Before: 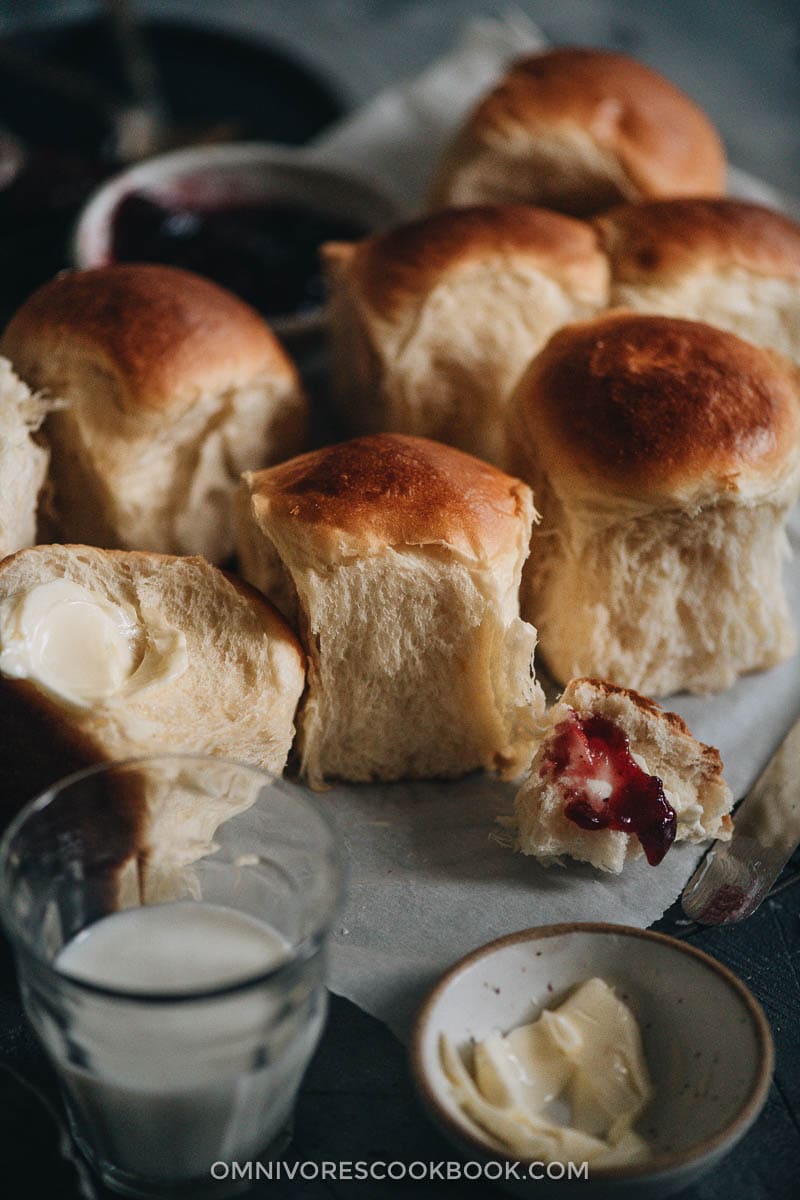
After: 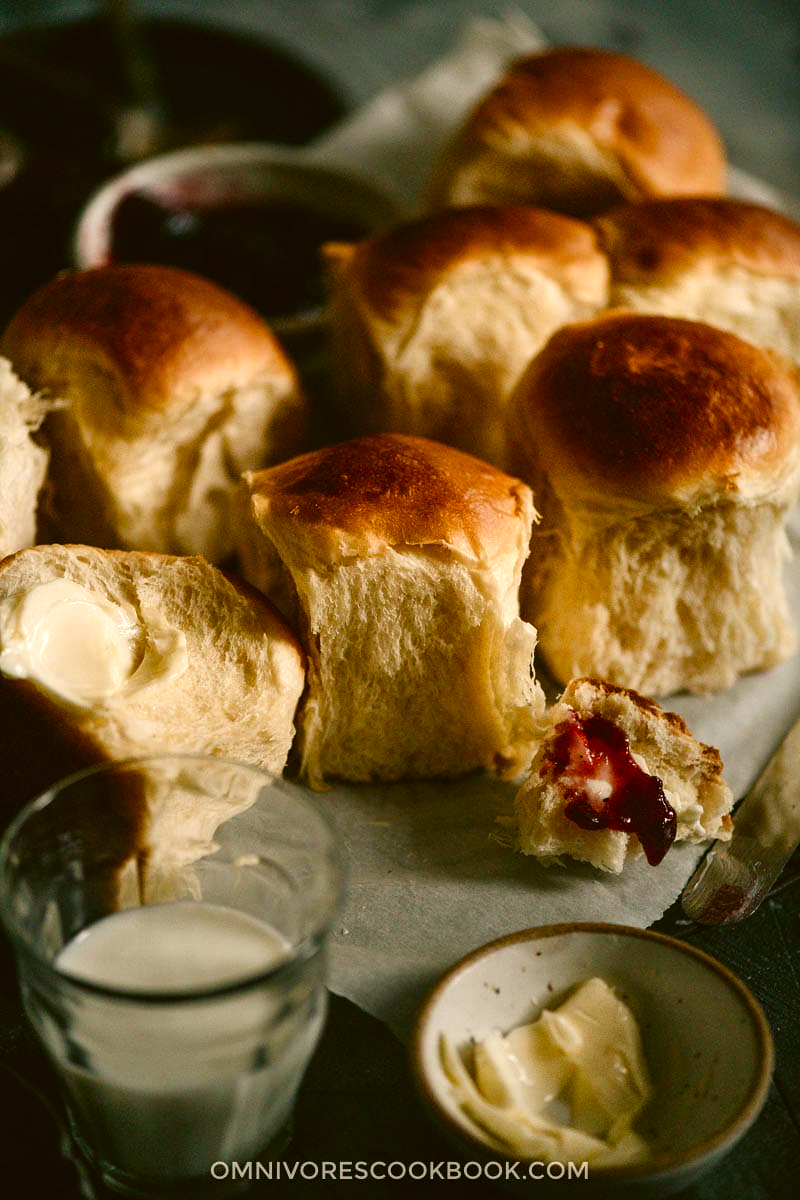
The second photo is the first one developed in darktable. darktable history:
color correction: highlights a* -1.43, highlights b* 10.12, shadows a* 0.395, shadows b* 19.35
levels: levels [0, 0.492, 0.984]
color balance rgb: shadows lift › chroma 1%, shadows lift › hue 217.2°, power › hue 310.8°, highlights gain › chroma 2%, highlights gain › hue 44.4°, global offset › luminance 0.25%, global offset › hue 171.6°, perceptual saturation grading › global saturation 14.09%, perceptual saturation grading › highlights -30%, perceptual saturation grading › shadows 50.67%, global vibrance 25%, contrast 20%
